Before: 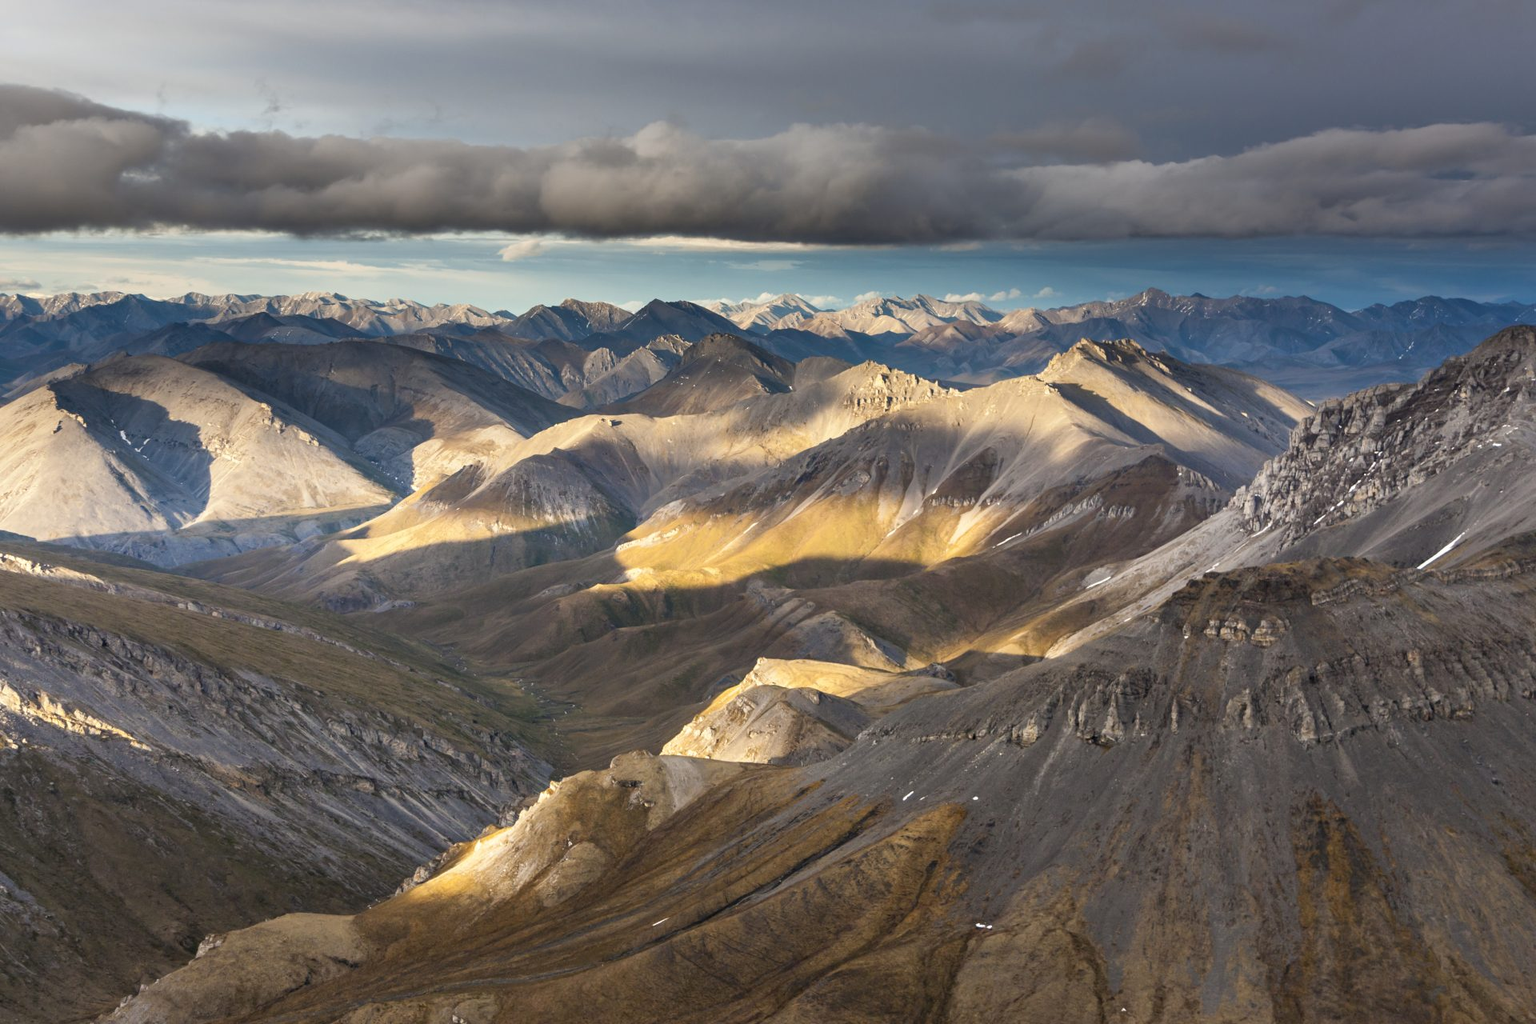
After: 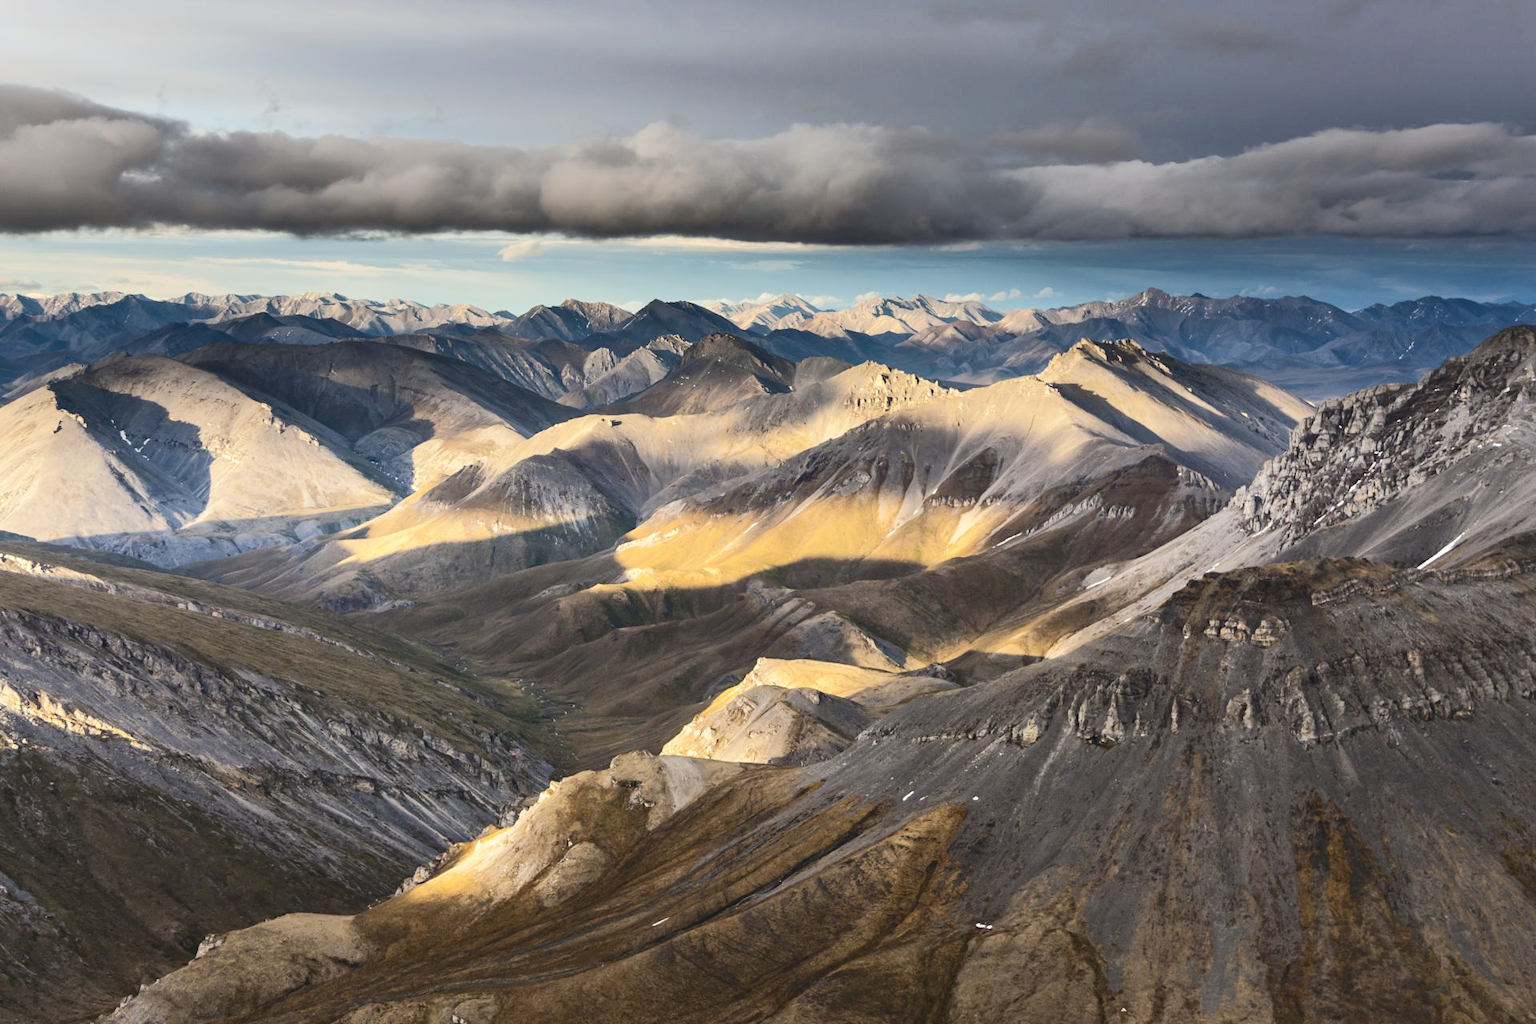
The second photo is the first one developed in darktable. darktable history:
tone curve: curves: ch0 [(0, 0) (0.003, 0.062) (0.011, 0.07) (0.025, 0.083) (0.044, 0.094) (0.069, 0.105) (0.1, 0.117) (0.136, 0.136) (0.177, 0.164) (0.224, 0.201) (0.277, 0.256) (0.335, 0.335) (0.399, 0.424) (0.468, 0.529) (0.543, 0.641) (0.623, 0.725) (0.709, 0.787) (0.801, 0.849) (0.898, 0.917) (1, 1)], color space Lab, independent channels, preserve colors none
